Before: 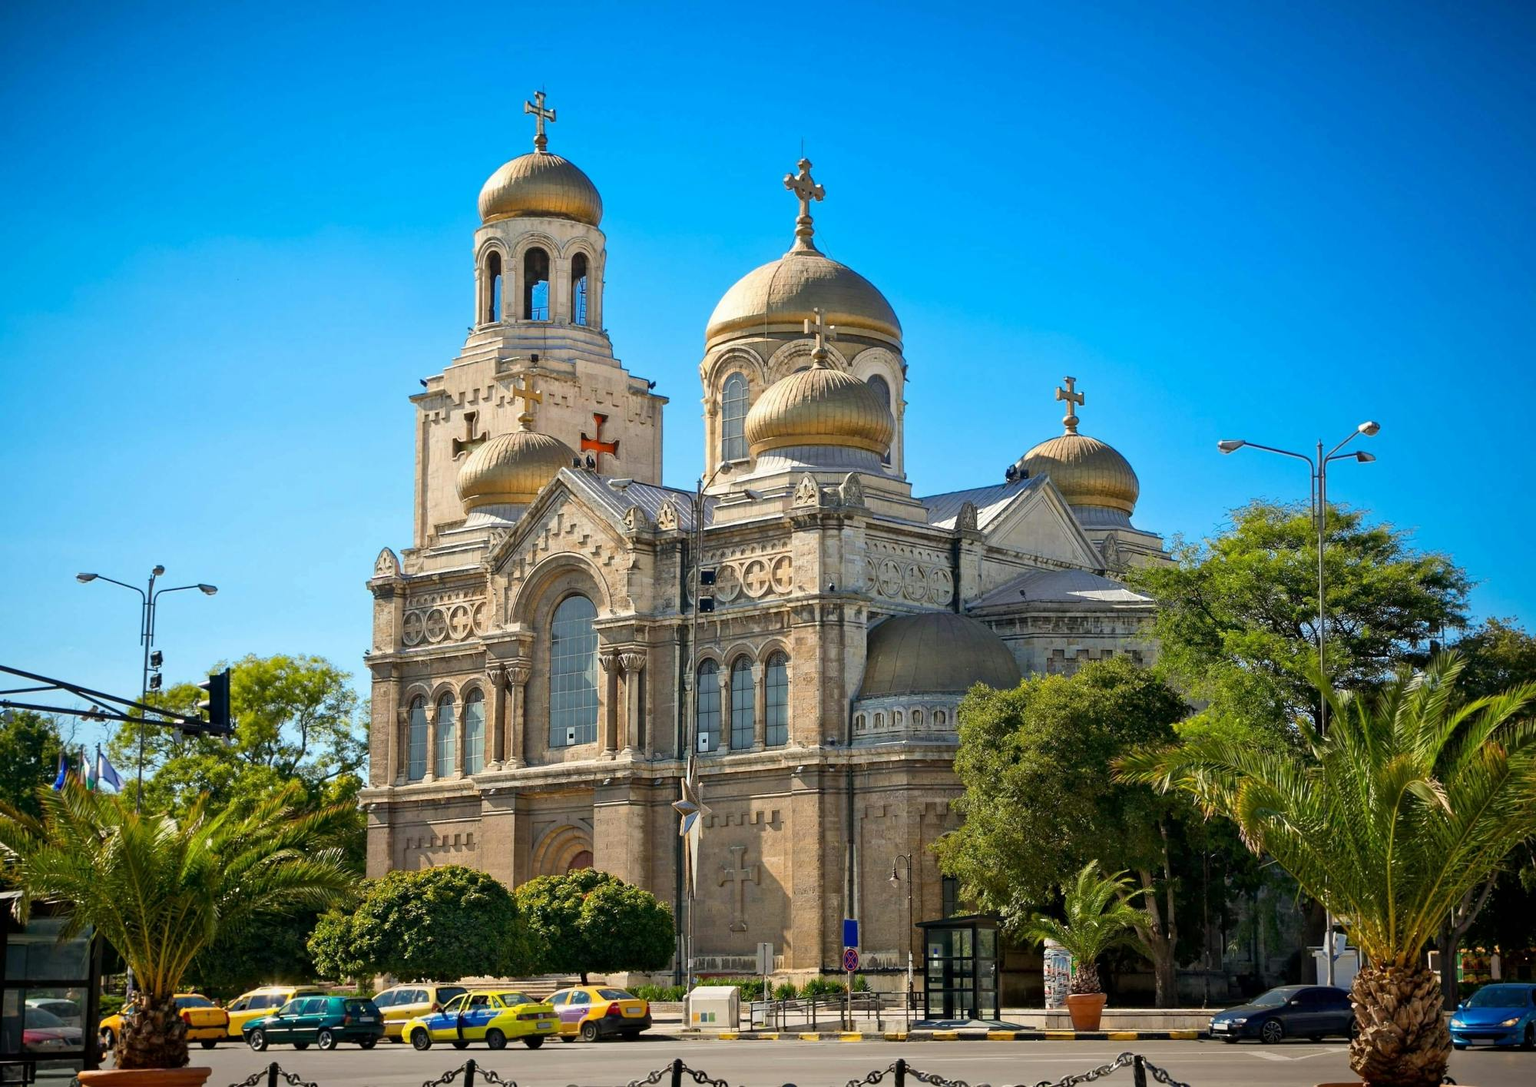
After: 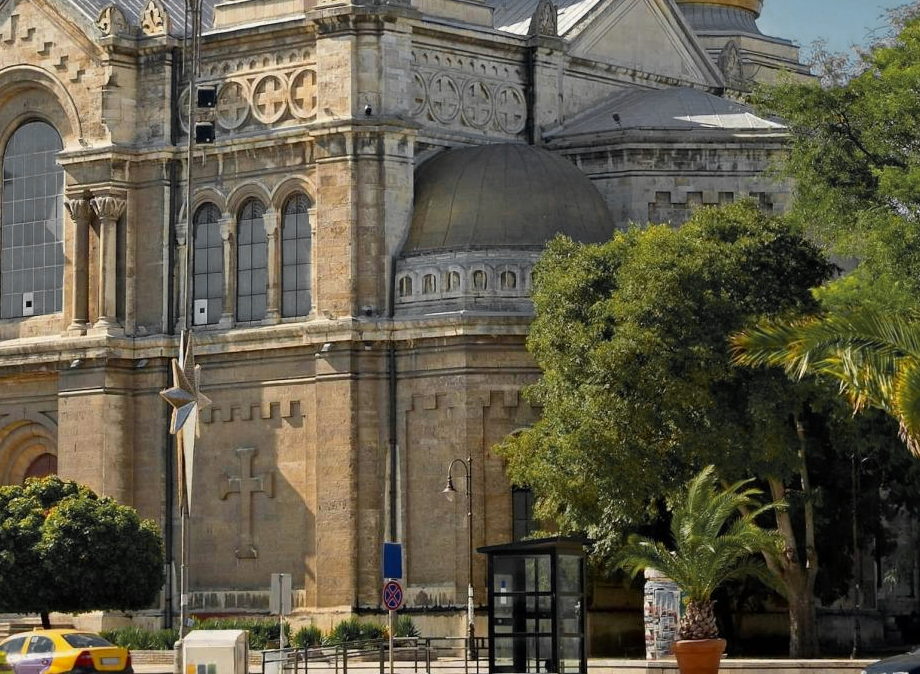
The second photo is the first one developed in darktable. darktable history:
crop: left 35.775%, top 46.245%, right 18.196%, bottom 6.084%
tone equalizer: -7 EV 0.182 EV, -6 EV 0.109 EV, -5 EV 0.096 EV, -4 EV 0.033 EV, -2 EV -0.02 EV, -1 EV -0.055 EV, +0 EV -0.065 EV, edges refinement/feathering 500, mask exposure compensation -1.57 EV, preserve details no
color zones: curves: ch0 [(0.035, 0.242) (0.25, 0.5) (0.384, 0.214) (0.488, 0.255) (0.75, 0.5)]; ch1 [(0.063, 0.379) (0.25, 0.5) (0.354, 0.201) (0.489, 0.085) (0.729, 0.271)]; ch2 [(0.25, 0.5) (0.38, 0.517) (0.442, 0.51) (0.735, 0.456)], mix 24.29%
